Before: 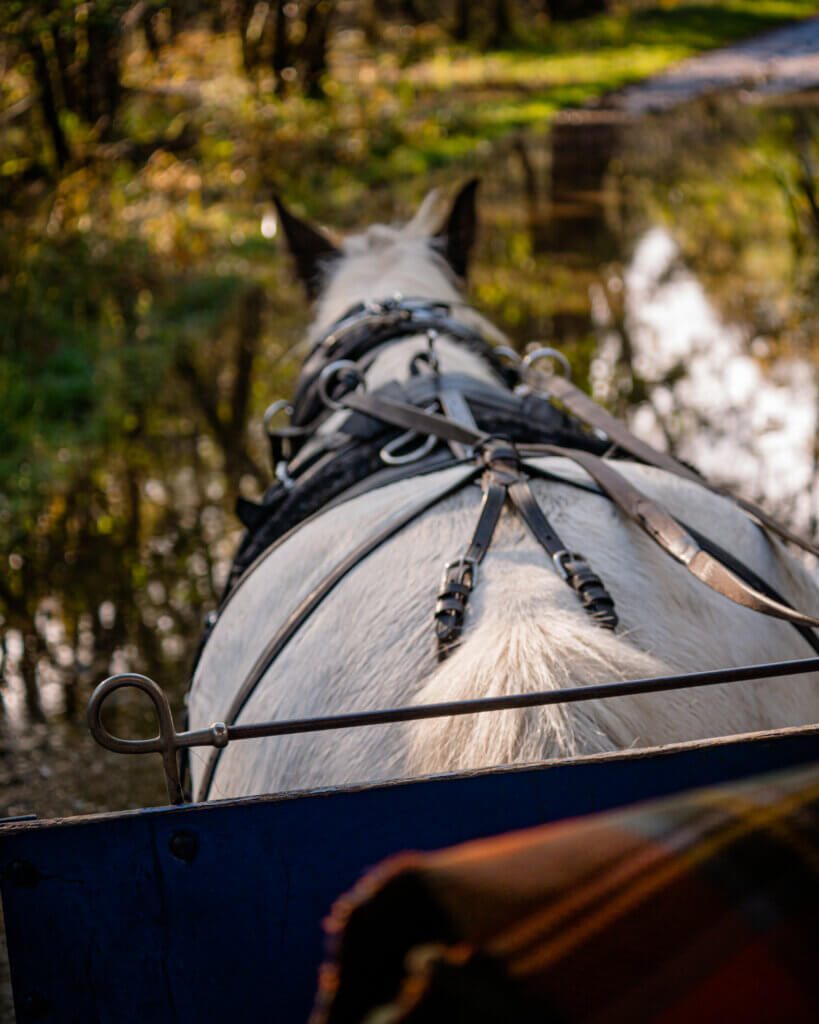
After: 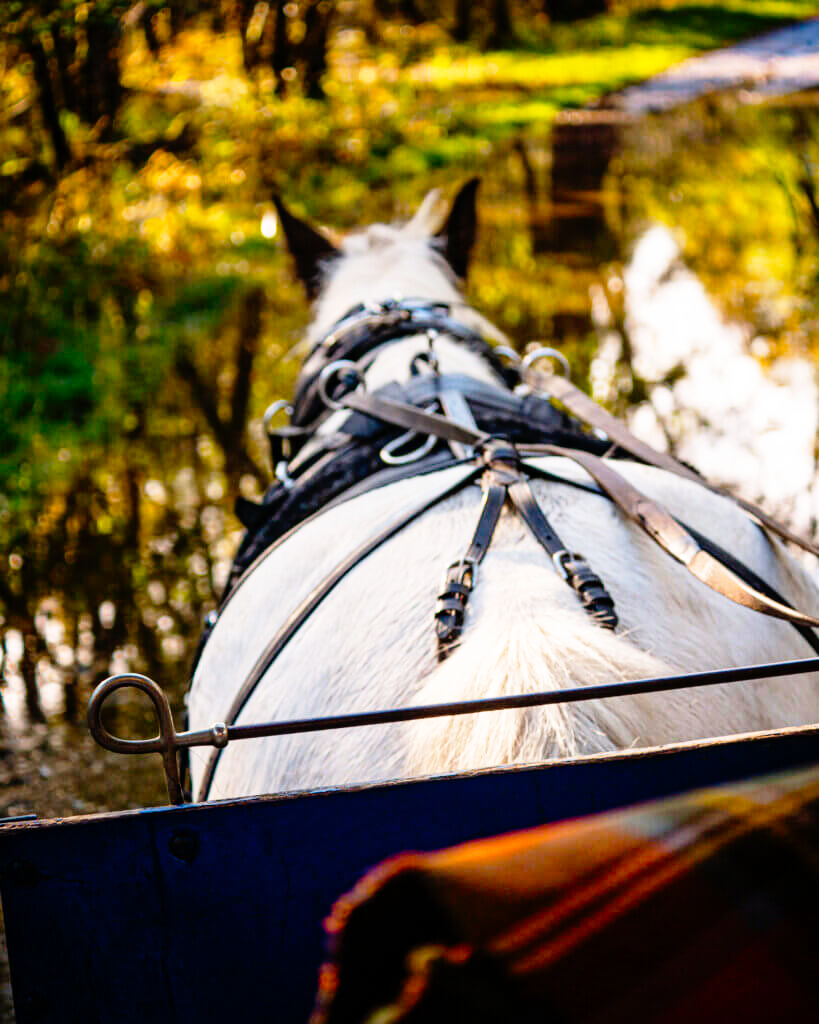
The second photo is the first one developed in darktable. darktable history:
base curve: curves: ch0 [(0, 0) (0.012, 0.01) (0.073, 0.168) (0.31, 0.711) (0.645, 0.957) (1, 1)], preserve colors none
color balance rgb: perceptual saturation grading › global saturation 20%, global vibrance 20%
